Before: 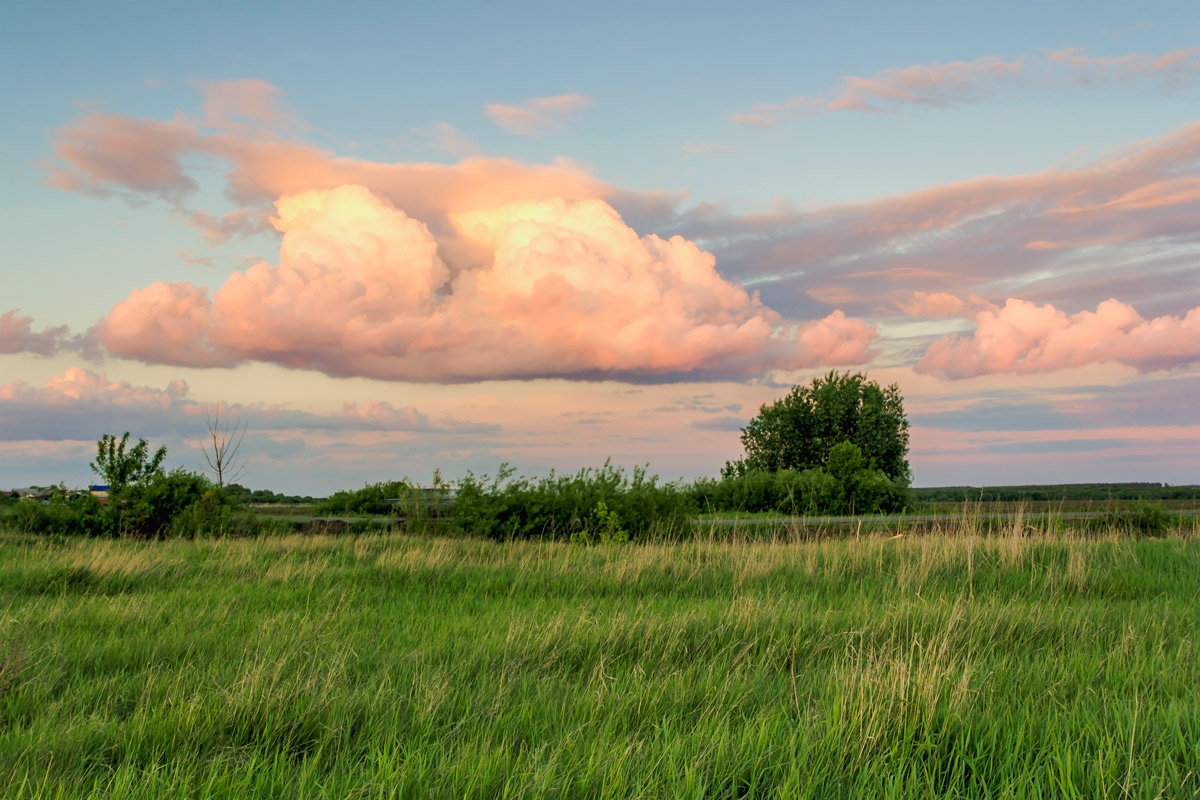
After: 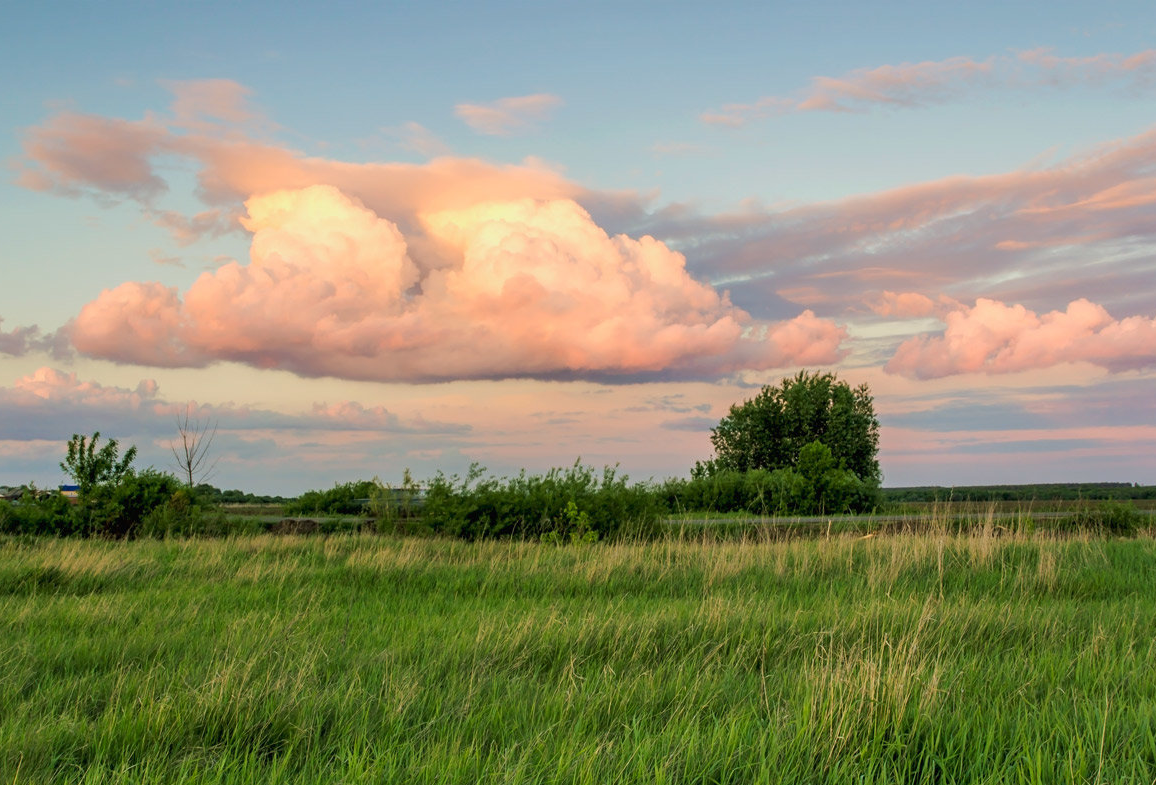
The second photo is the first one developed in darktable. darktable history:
crop and rotate: left 2.555%, right 1.059%, bottom 1.829%
